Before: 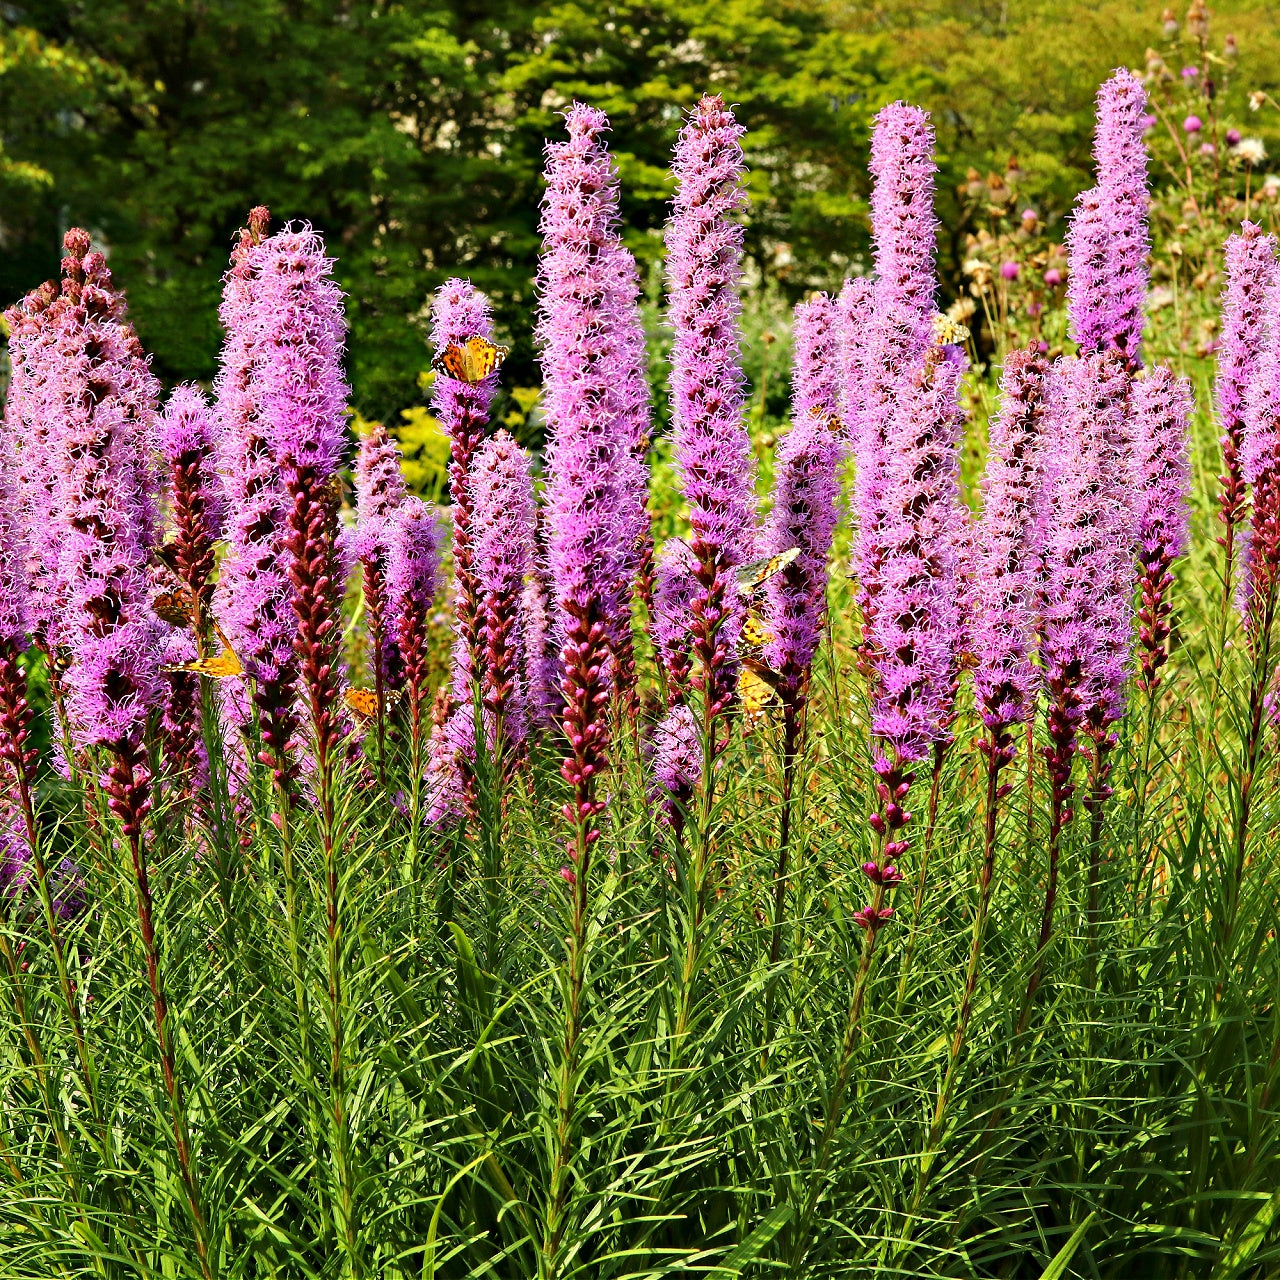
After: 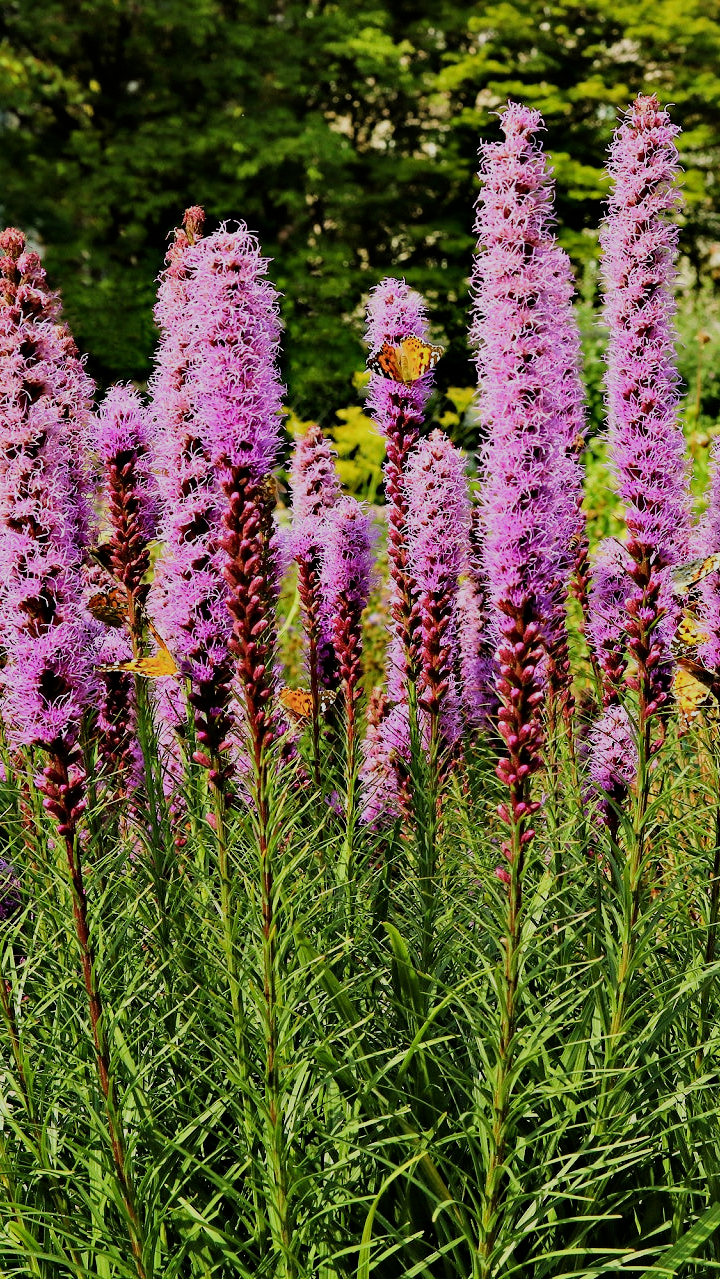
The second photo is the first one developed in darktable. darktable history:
filmic rgb: black relative exposure -7.65 EV, white relative exposure 4.56 EV, hardness 3.61
crop: left 5.114%, right 38.589%
